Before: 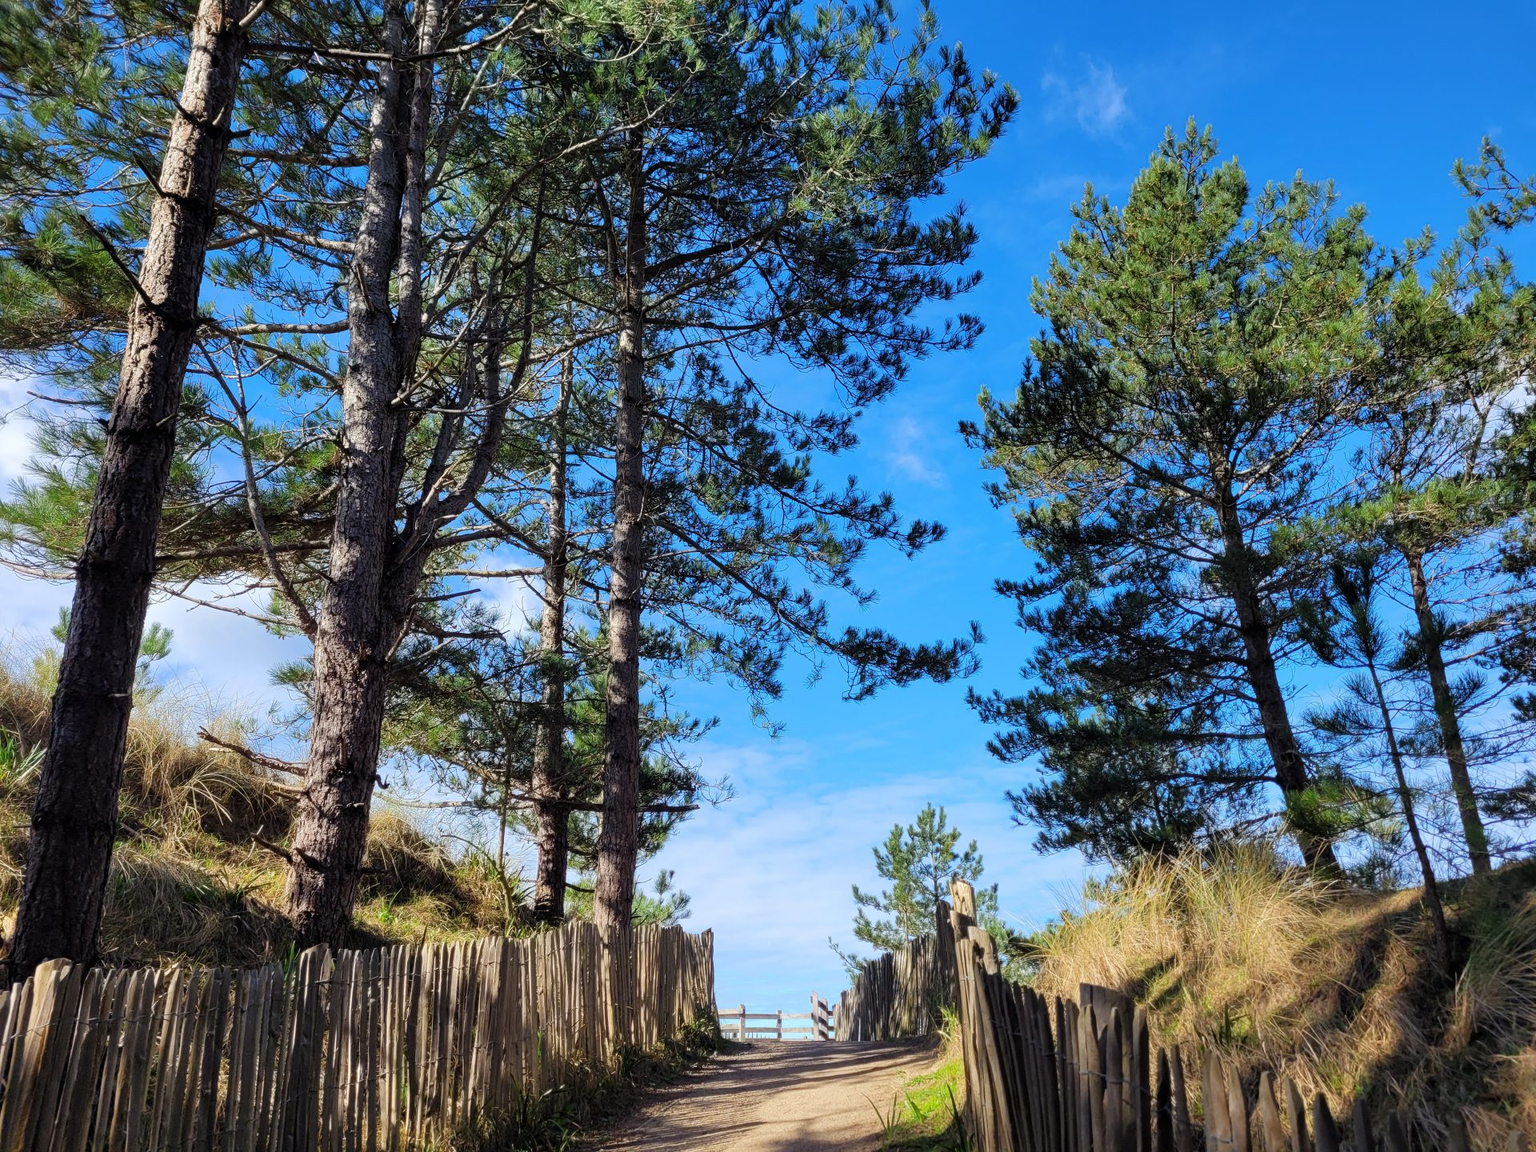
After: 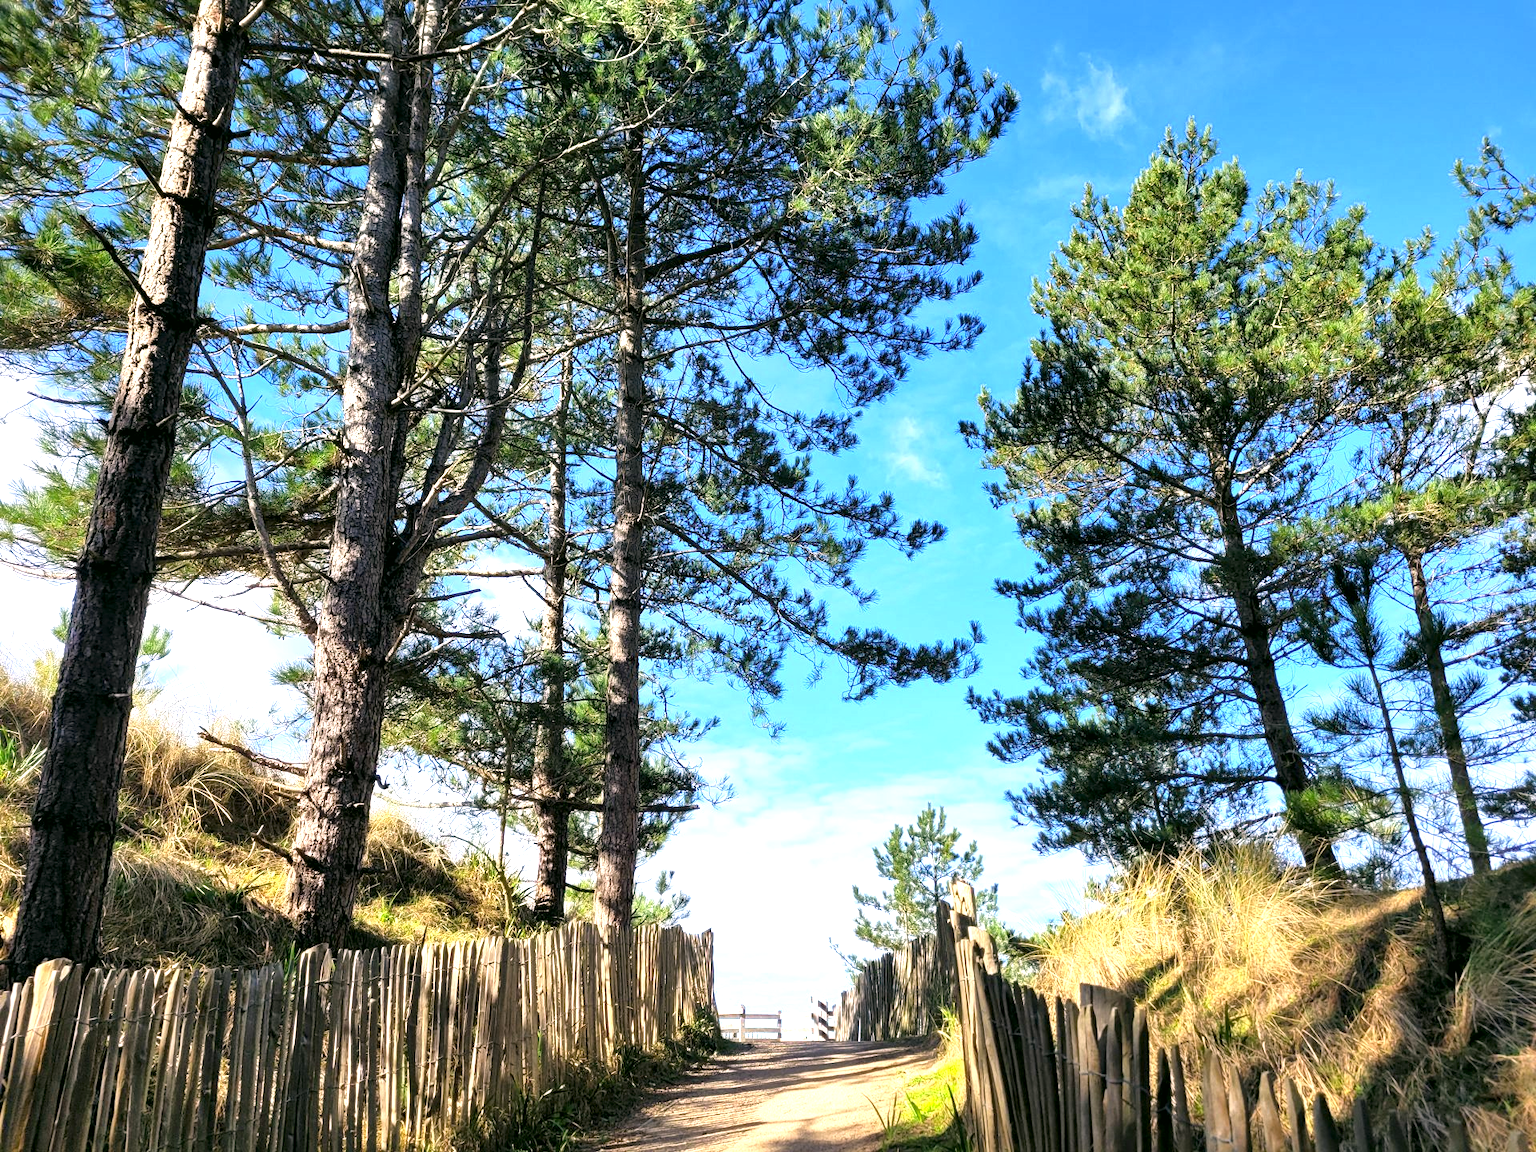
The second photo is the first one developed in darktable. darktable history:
color correction: highlights a* 4.28, highlights b* 4.93, shadows a* -7.27, shadows b* 4.85
local contrast: mode bilateral grid, contrast 20, coarseness 50, detail 141%, midtone range 0.2
exposure: exposure 1 EV, compensate exposure bias true, compensate highlight preservation false
